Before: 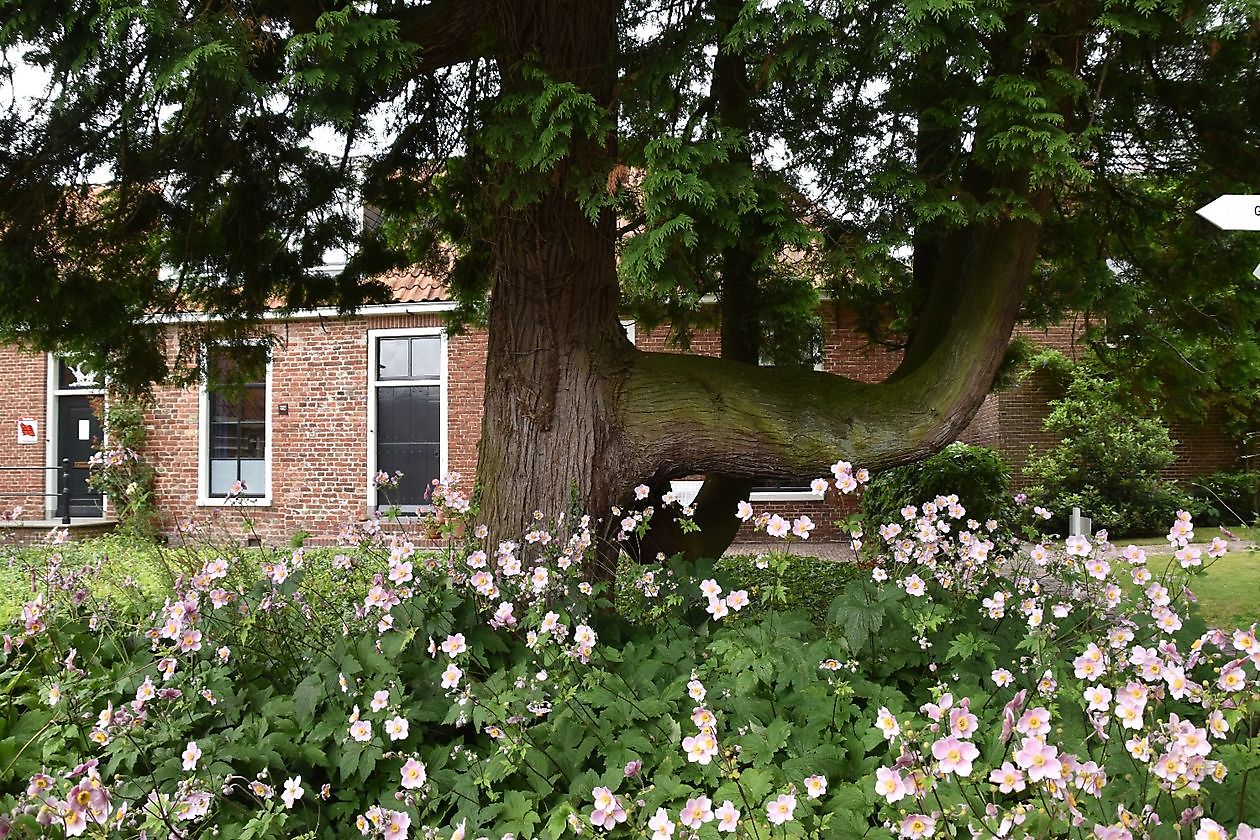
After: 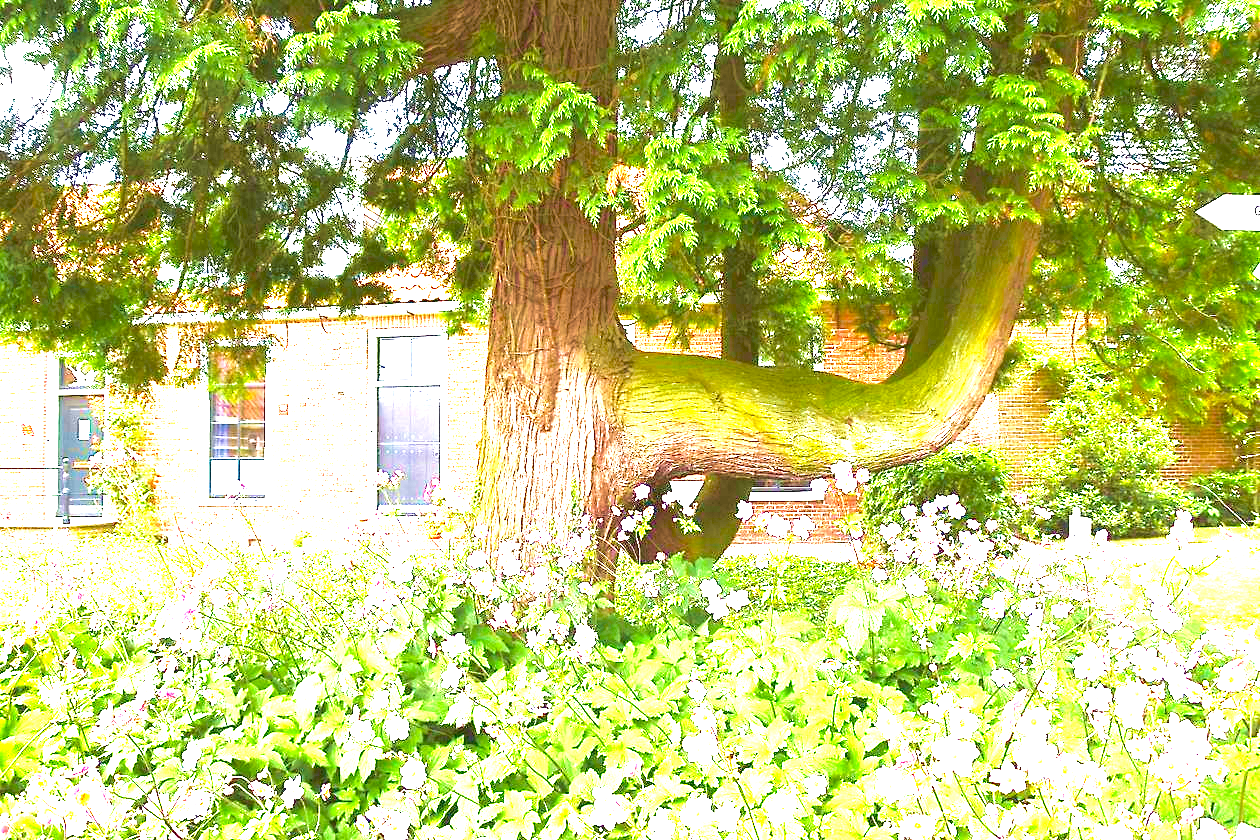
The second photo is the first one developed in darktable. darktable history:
velvia: strength 74%
color balance rgb: perceptual saturation grading › global saturation 25%, perceptual brilliance grading › mid-tones 10%, perceptual brilliance grading › shadows 15%, global vibrance 20%
exposure: black level correction 0, exposure 4 EV, compensate exposure bias true, compensate highlight preservation false
